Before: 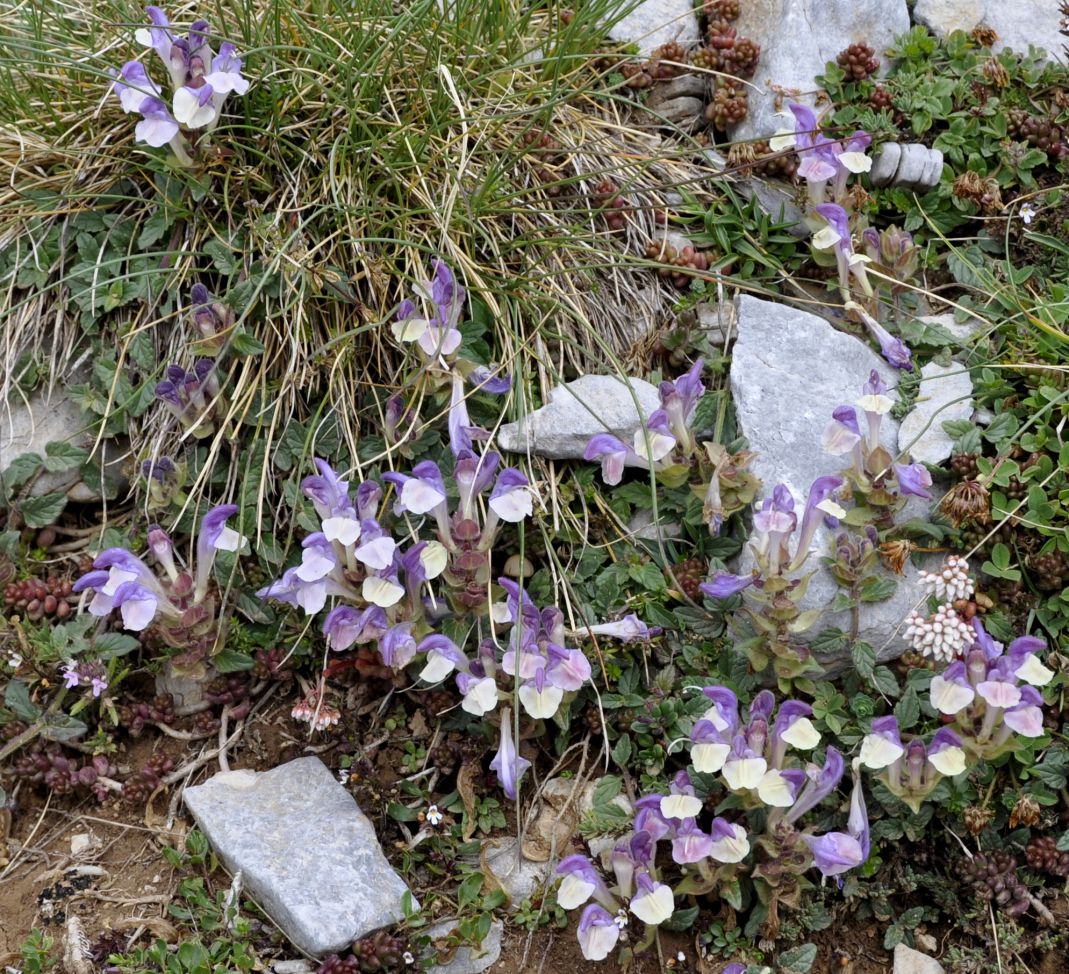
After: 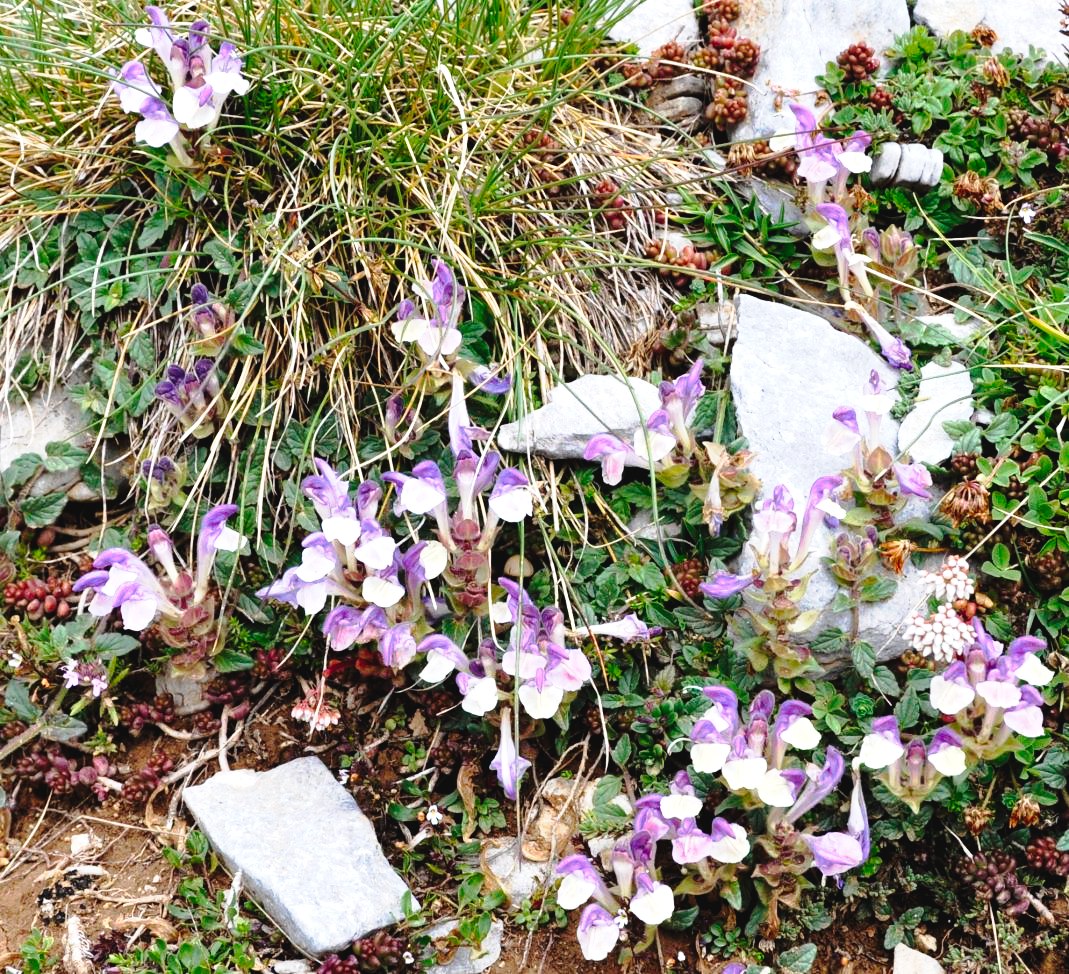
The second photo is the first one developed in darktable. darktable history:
exposure: black level correction 0, exposure 0.5 EV, compensate highlight preservation false
tone curve: curves: ch0 [(0, 0.039) (0.194, 0.159) (0.469, 0.544) (0.693, 0.77) (0.751, 0.871) (1, 1)]; ch1 [(0, 0) (0.508, 0.506) (0.547, 0.563) (0.592, 0.631) (0.715, 0.706) (1, 1)]; ch2 [(0, 0) (0.243, 0.175) (0.362, 0.301) (0.492, 0.515) (0.544, 0.557) (0.595, 0.612) (0.631, 0.641) (1, 1)], preserve colors none
